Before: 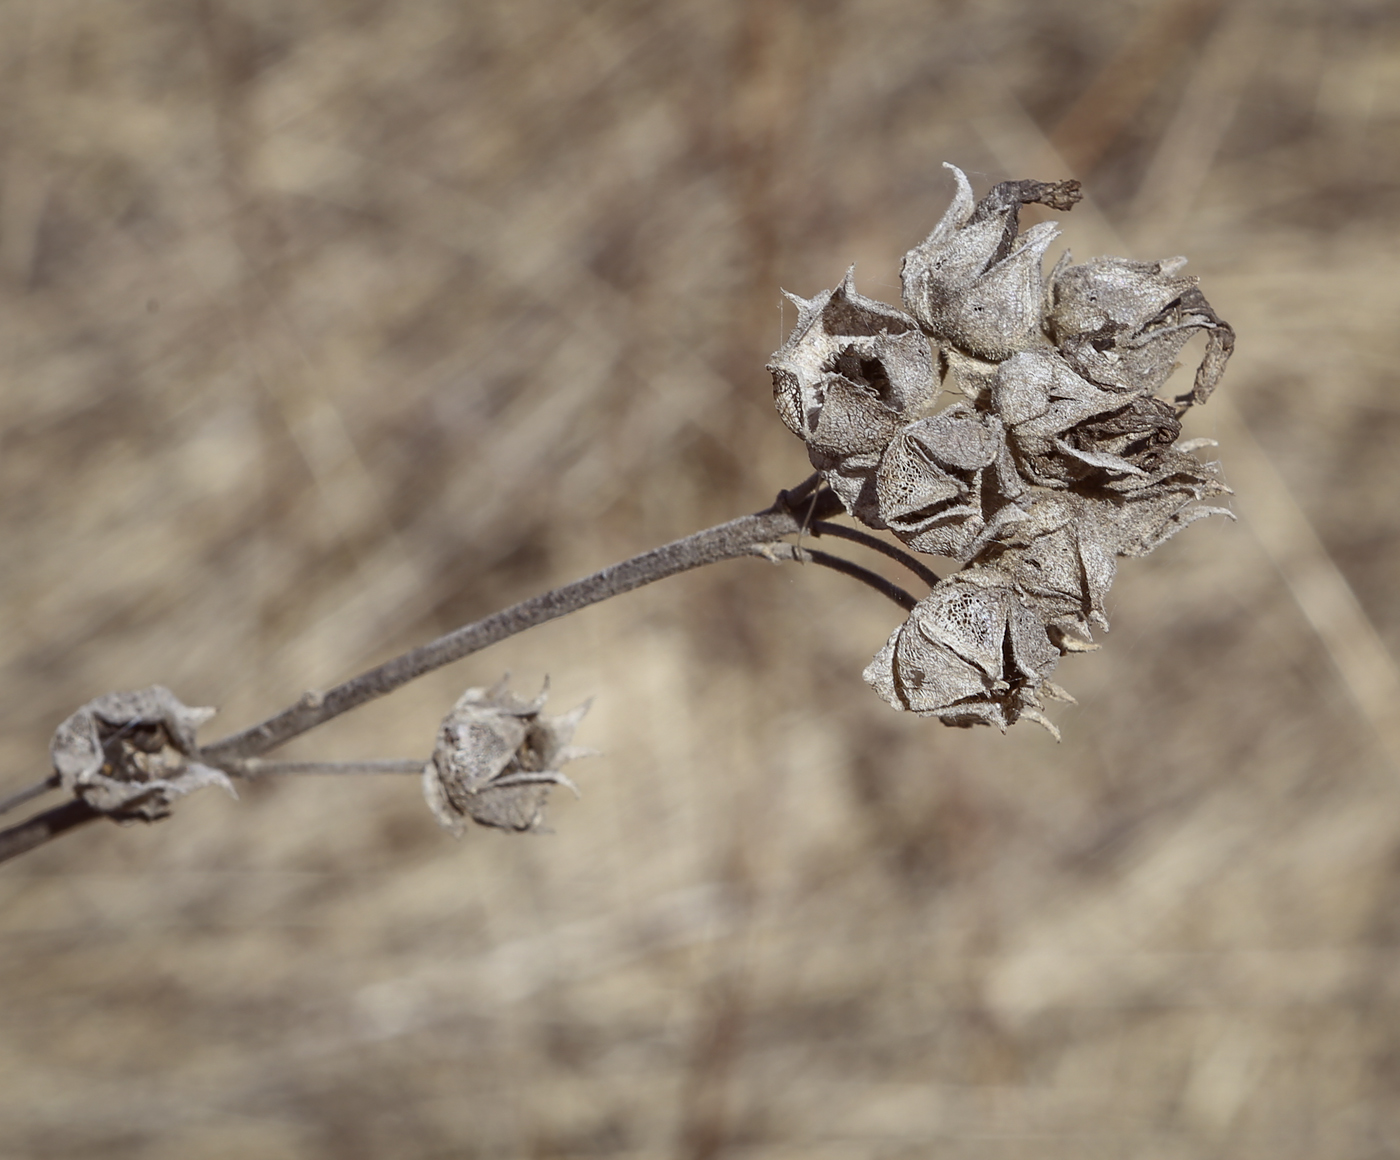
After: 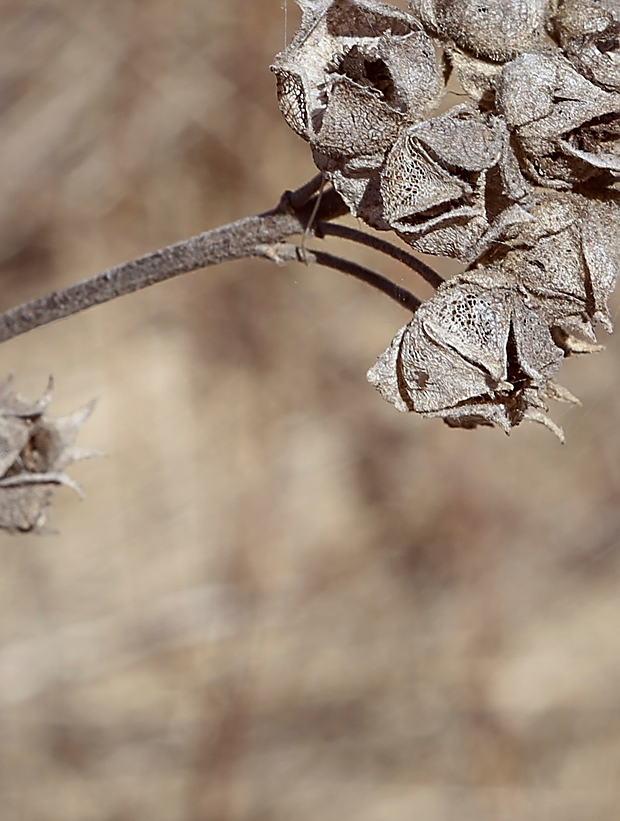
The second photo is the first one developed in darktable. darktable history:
sharpen: on, module defaults
crop: left 35.484%, top 25.784%, right 20.208%, bottom 3.418%
